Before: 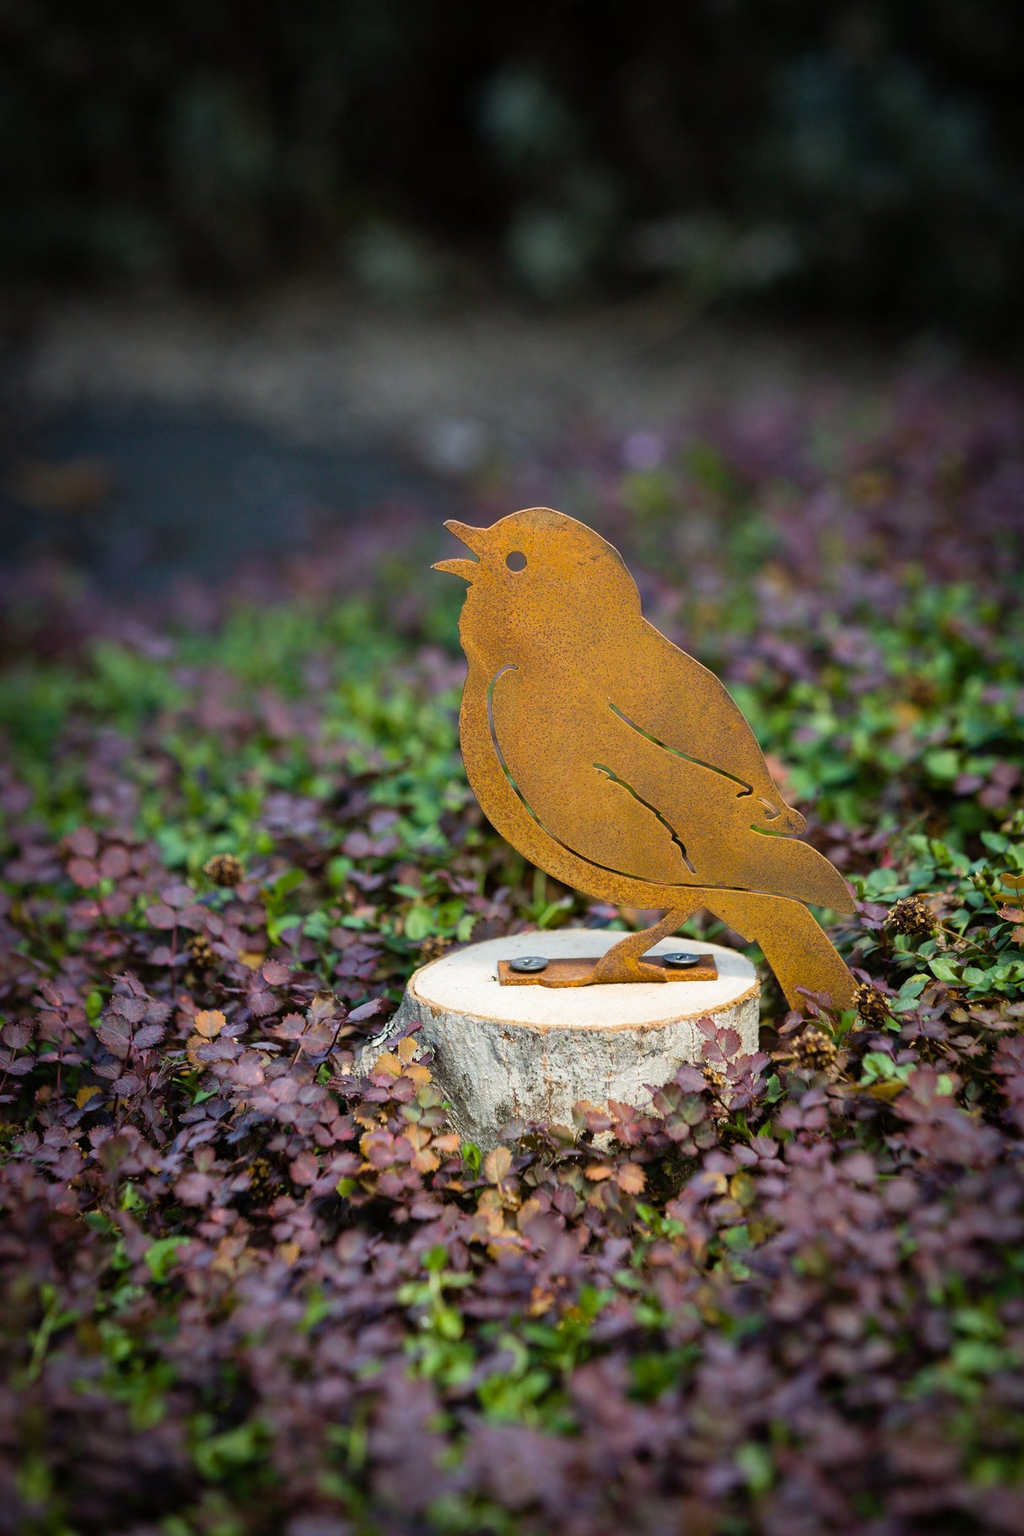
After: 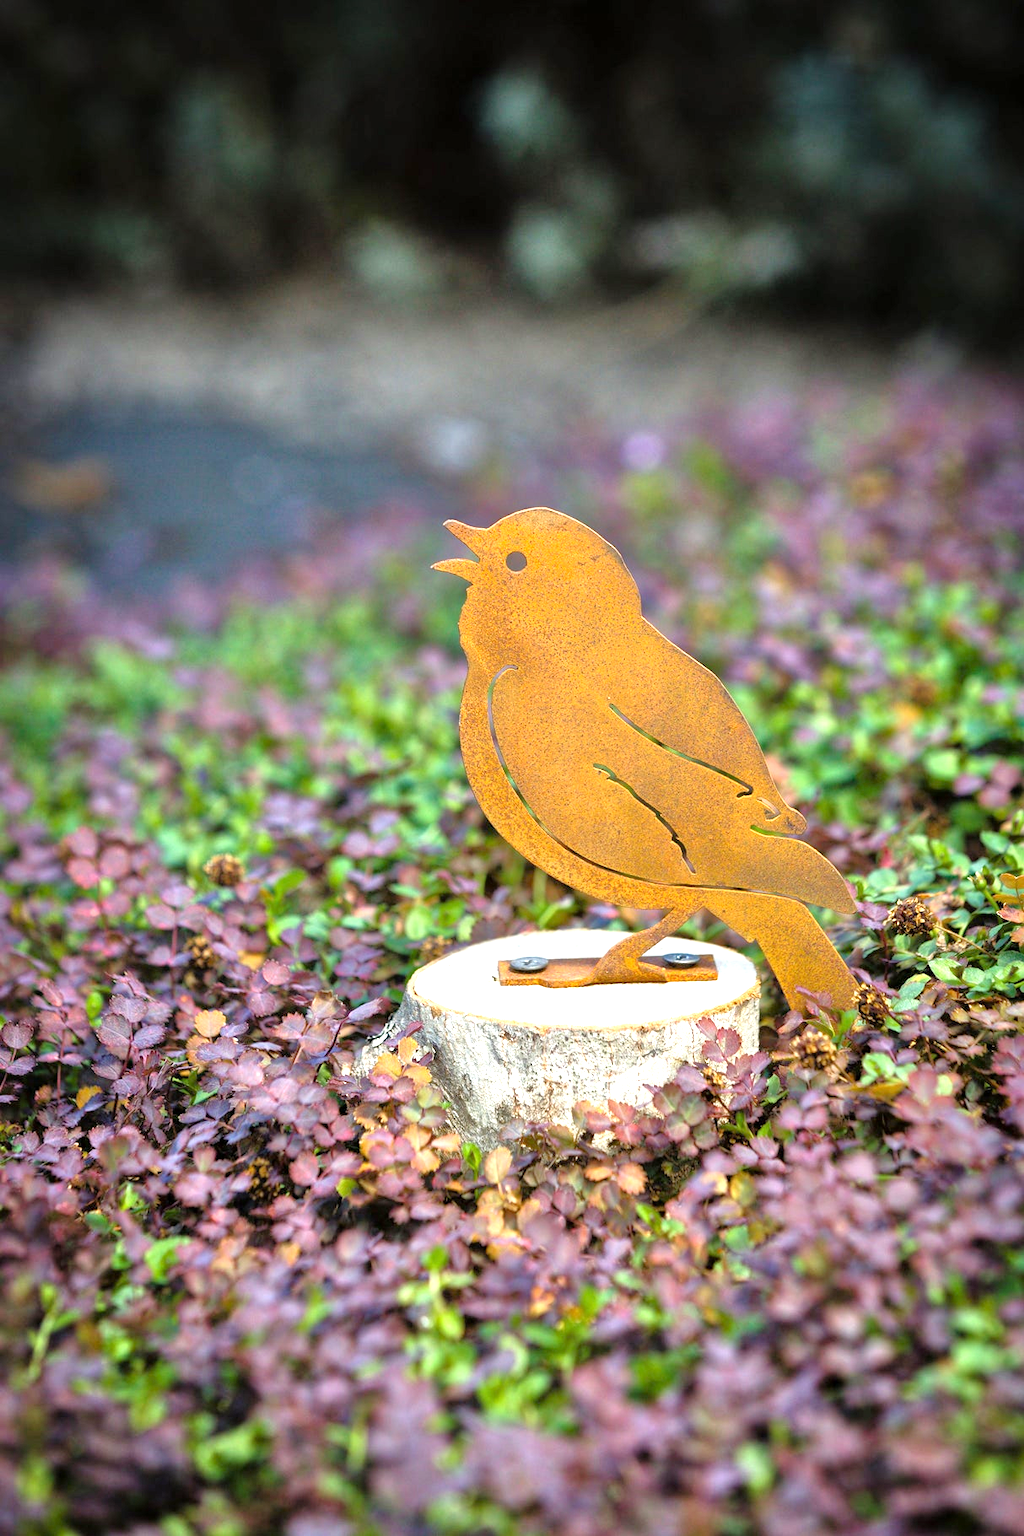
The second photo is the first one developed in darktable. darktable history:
exposure: exposure 0.921 EV, compensate highlight preservation false
tone equalizer: -7 EV 0.15 EV, -6 EV 0.6 EV, -5 EV 1.15 EV, -4 EV 1.33 EV, -3 EV 1.15 EV, -2 EV 0.6 EV, -1 EV 0.15 EV, mask exposure compensation -0.5 EV
